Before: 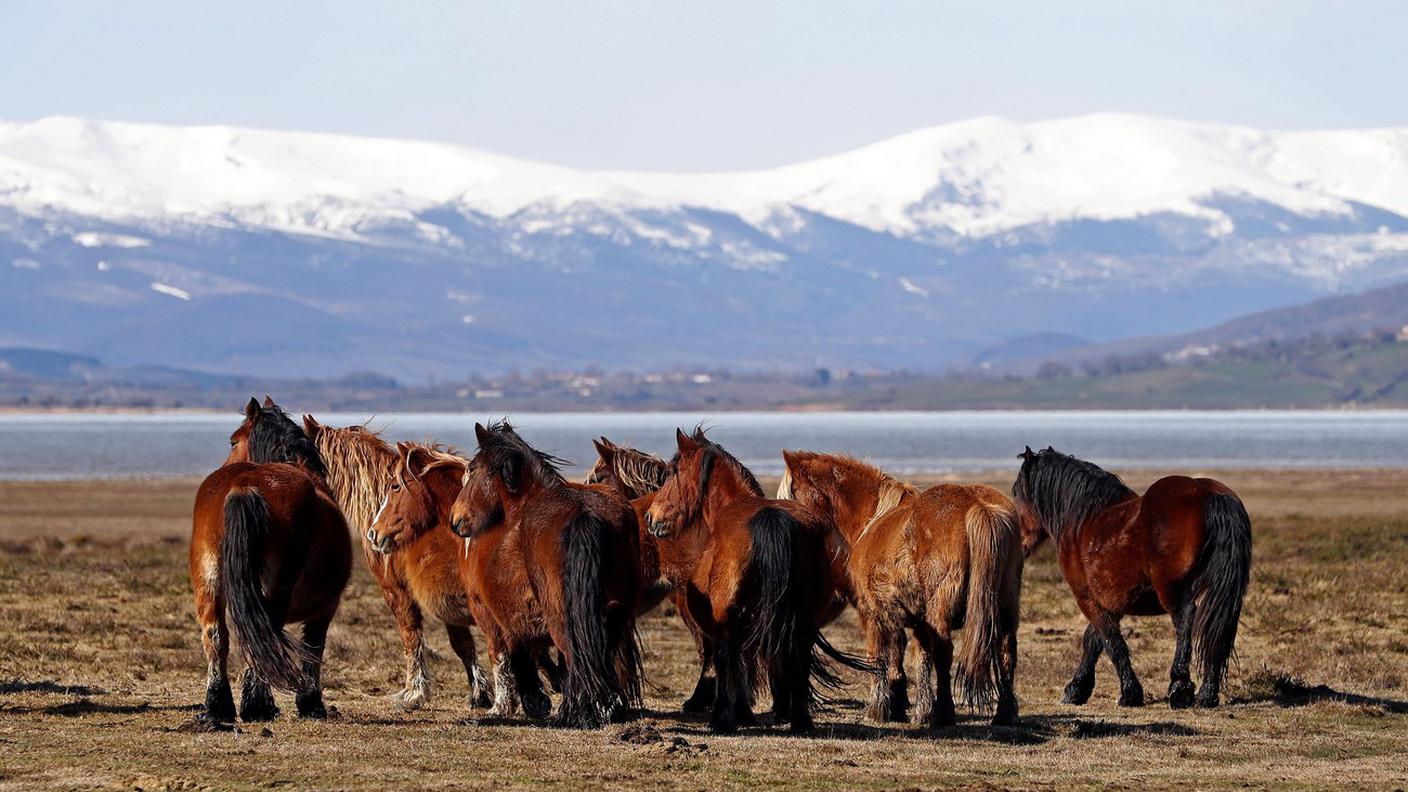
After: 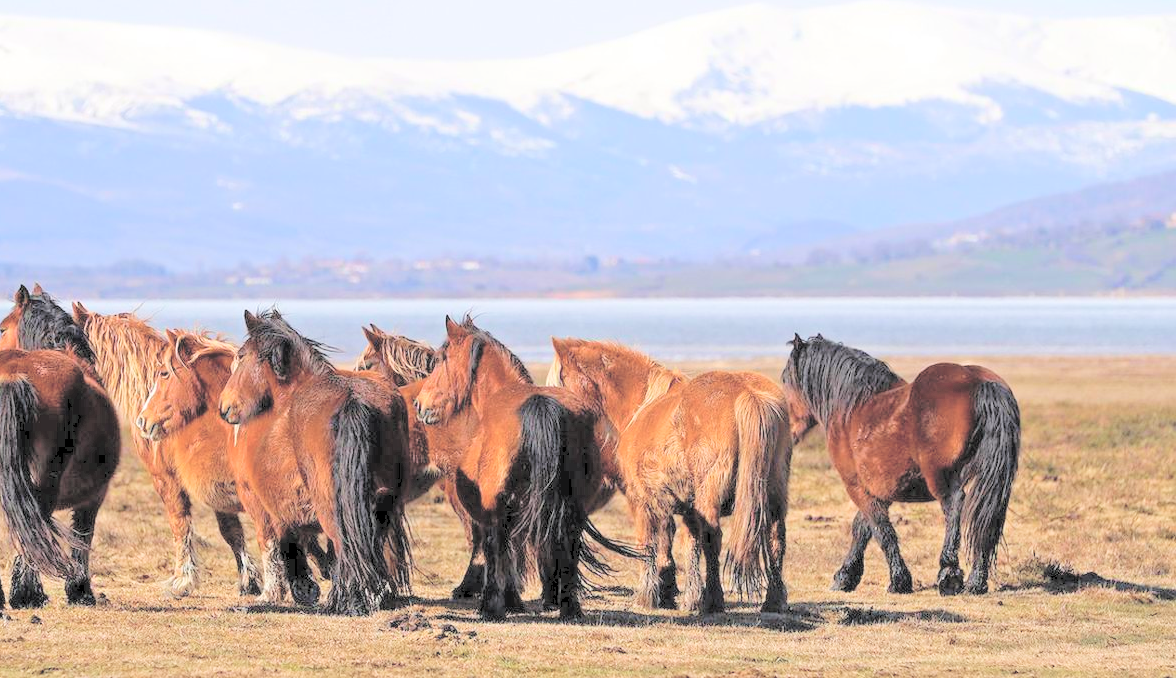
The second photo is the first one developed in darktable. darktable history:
contrast brightness saturation: brightness 0.994
crop: left 16.464%, top 14.36%
velvia: on, module defaults
